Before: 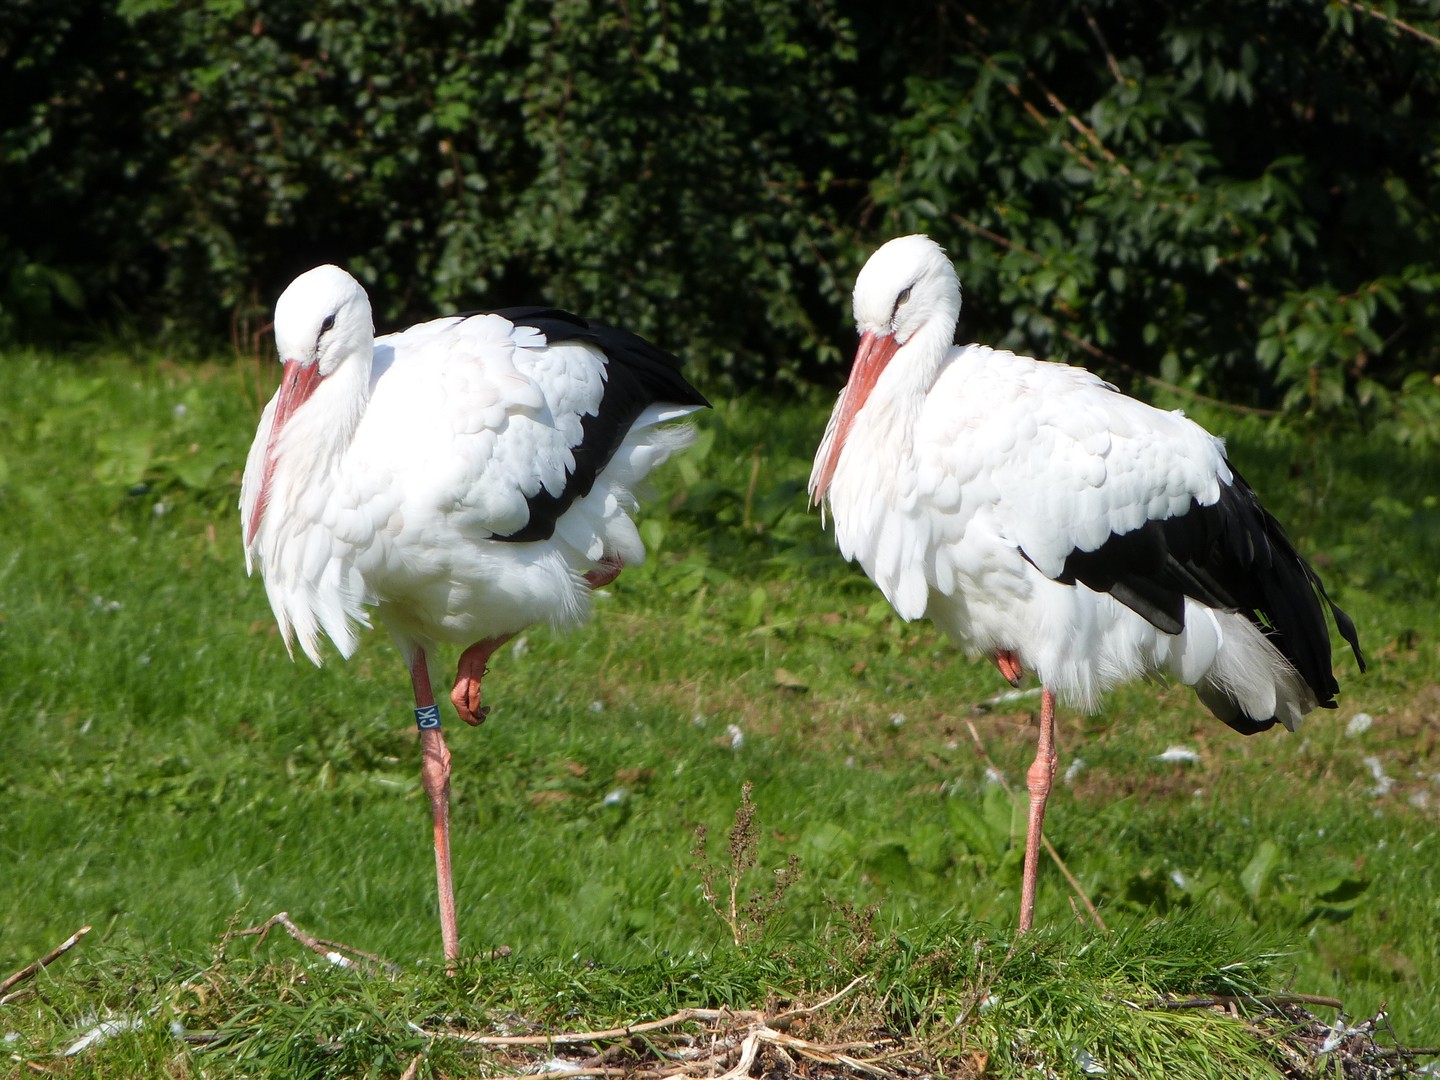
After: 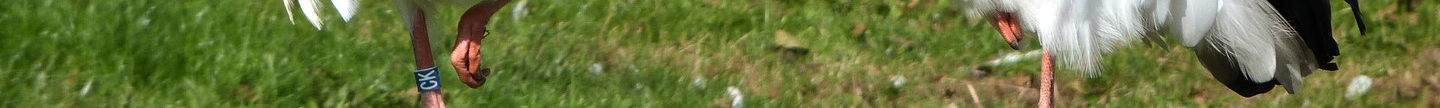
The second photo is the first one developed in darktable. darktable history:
crop and rotate: top 59.084%, bottom 30.916%
tone equalizer: -8 EV -0.417 EV, -7 EV -0.389 EV, -6 EV -0.333 EV, -5 EV -0.222 EV, -3 EV 0.222 EV, -2 EV 0.333 EV, -1 EV 0.389 EV, +0 EV 0.417 EV, edges refinement/feathering 500, mask exposure compensation -1.57 EV, preserve details no
exposure: exposure 0 EV, compensate highlight preservation false
